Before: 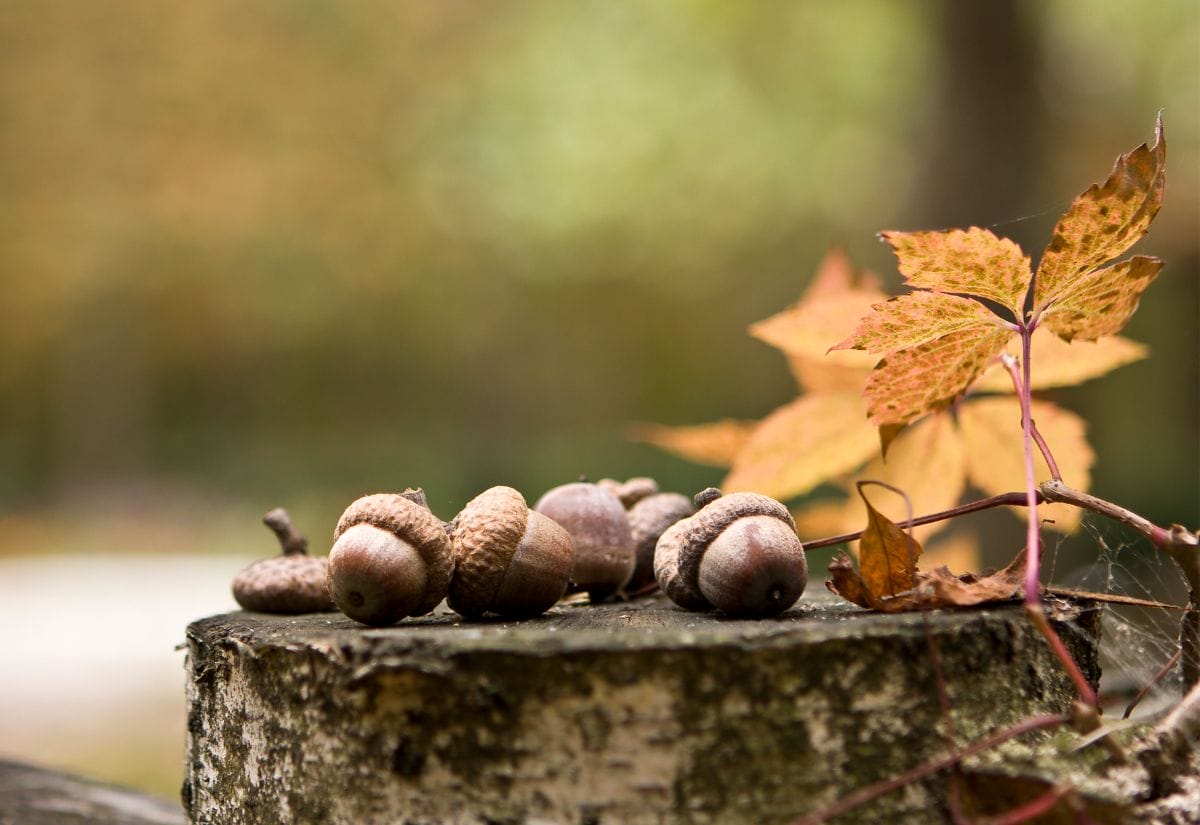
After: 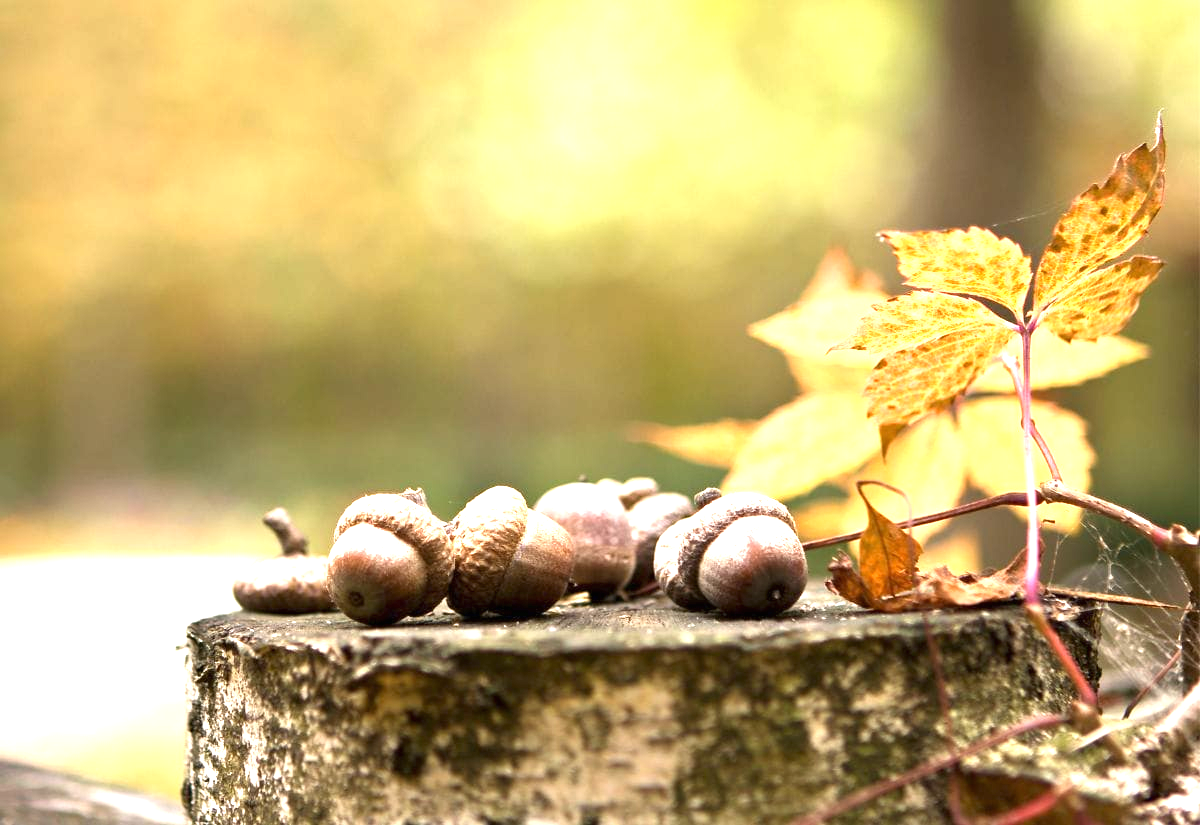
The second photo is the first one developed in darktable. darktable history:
exposure: black level correction 0, exposure 1.441 EV, compensate highlight preservation false
